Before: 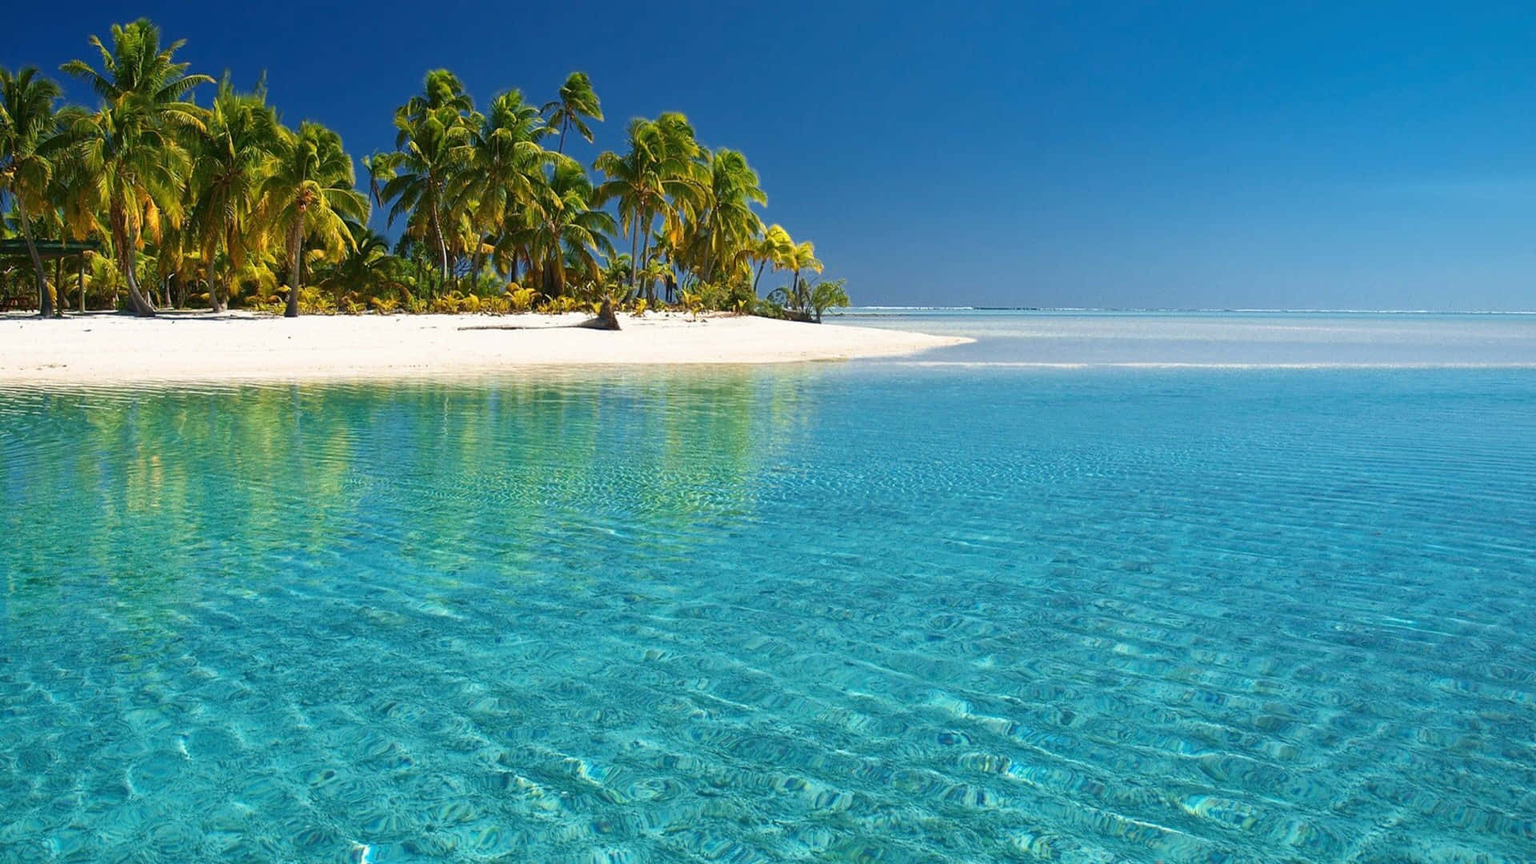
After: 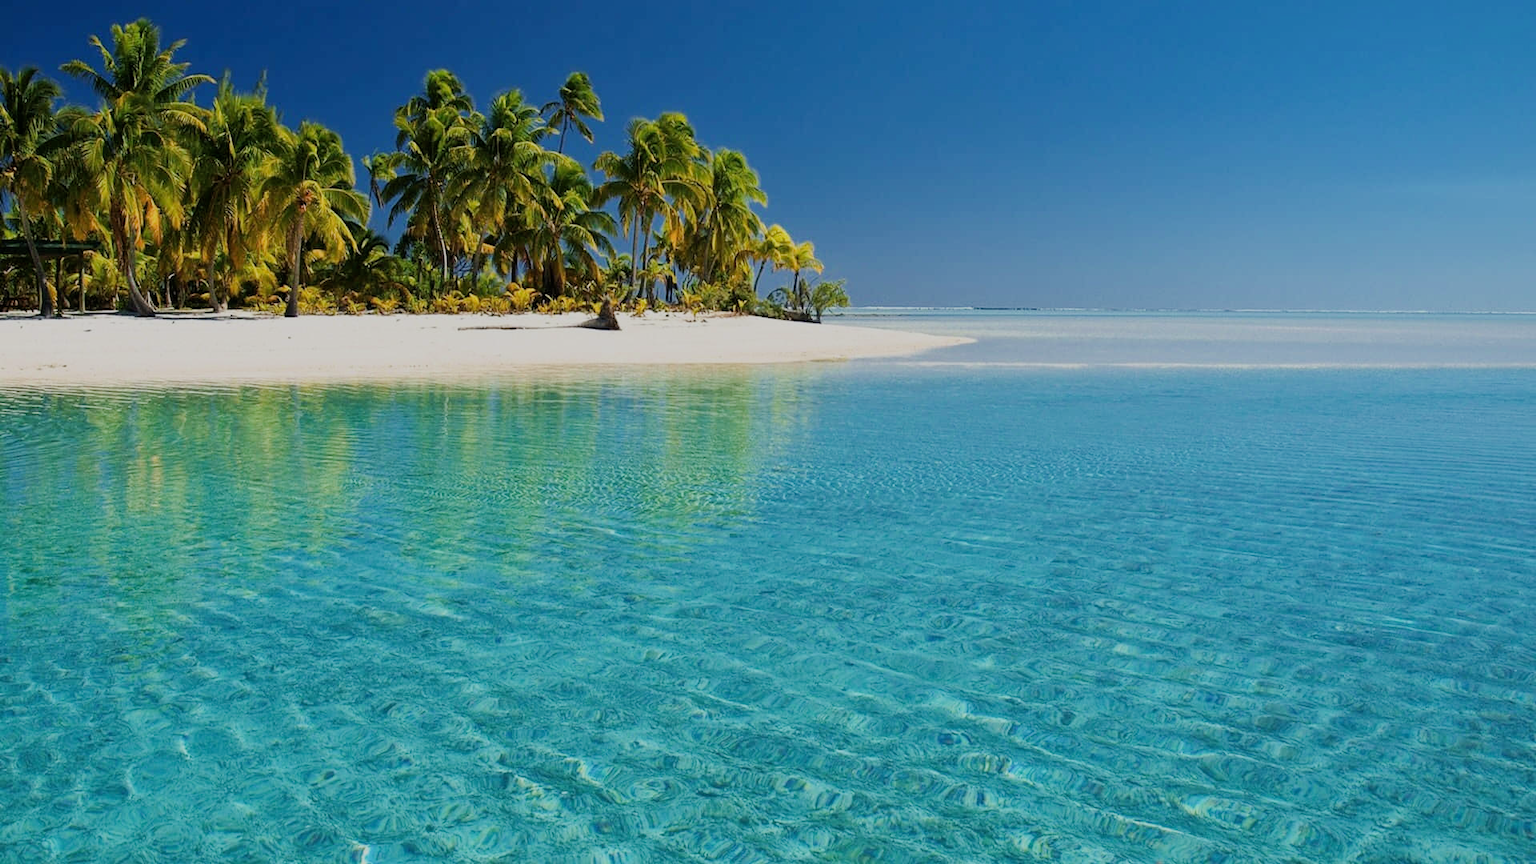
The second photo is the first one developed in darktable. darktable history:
filmic rgb: black relative exposure -6.95 EV, white relative exposure 5.63 EV, hardness 2.86, iterations of high-quality reconstruction 0
